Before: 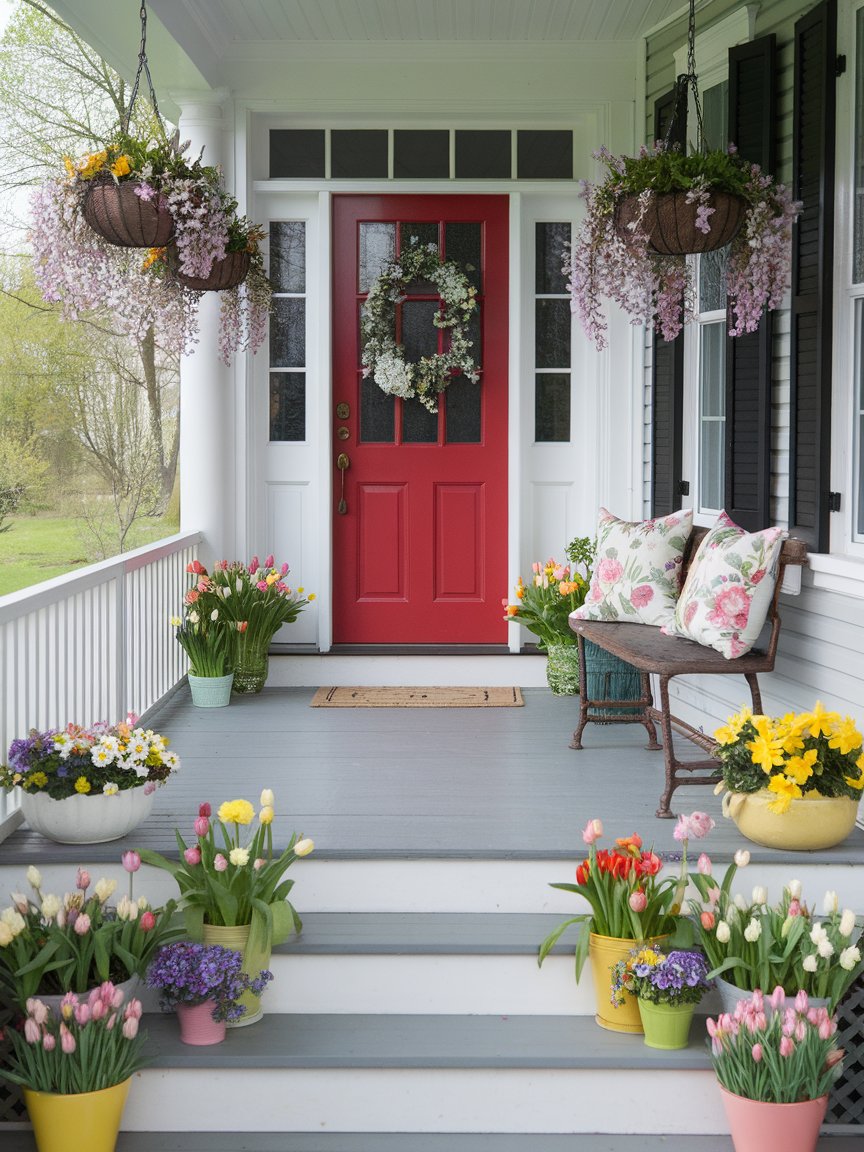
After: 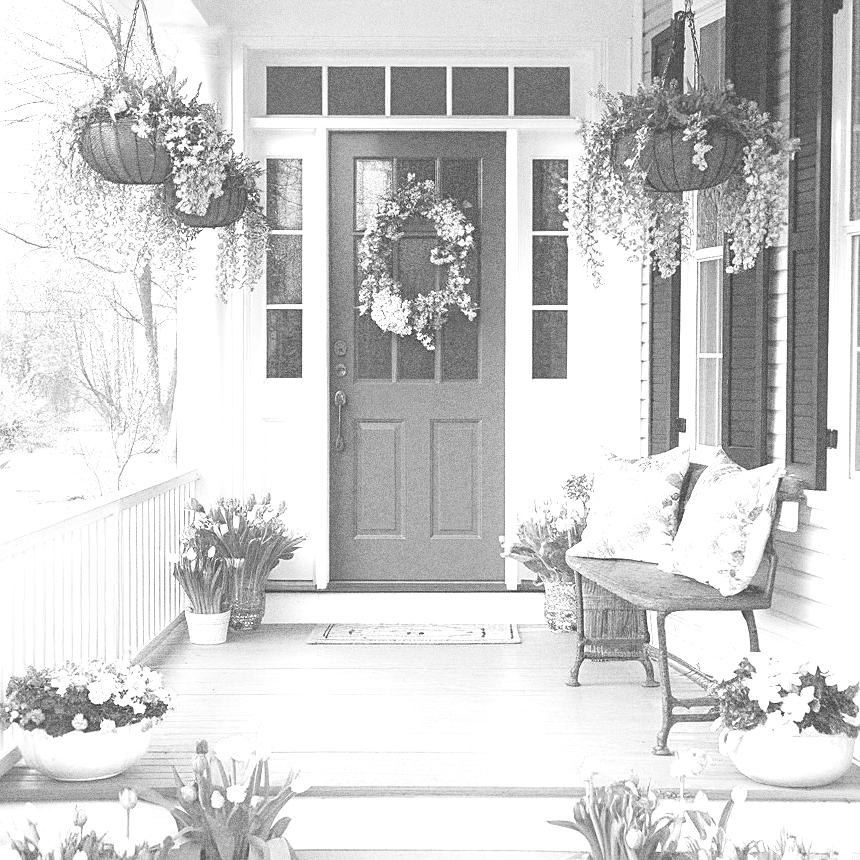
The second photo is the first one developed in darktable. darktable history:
sharpen: on, module defaults
color contrast: green-magenta contrast 0.8, blue-yellow contrast 1.1, unbound 0
rotate and perspective: crop left 0, crop top 0
monochrome: on, module defaults
crop: left 0.387%, top 5.469%, bottom 19.809%
white balance: red 0.974, blue 1.044
grain: strength 49.07%
colorize: hue 34.49°, saturation 35.33%, source mix 100%, lightness 55%, version 1
